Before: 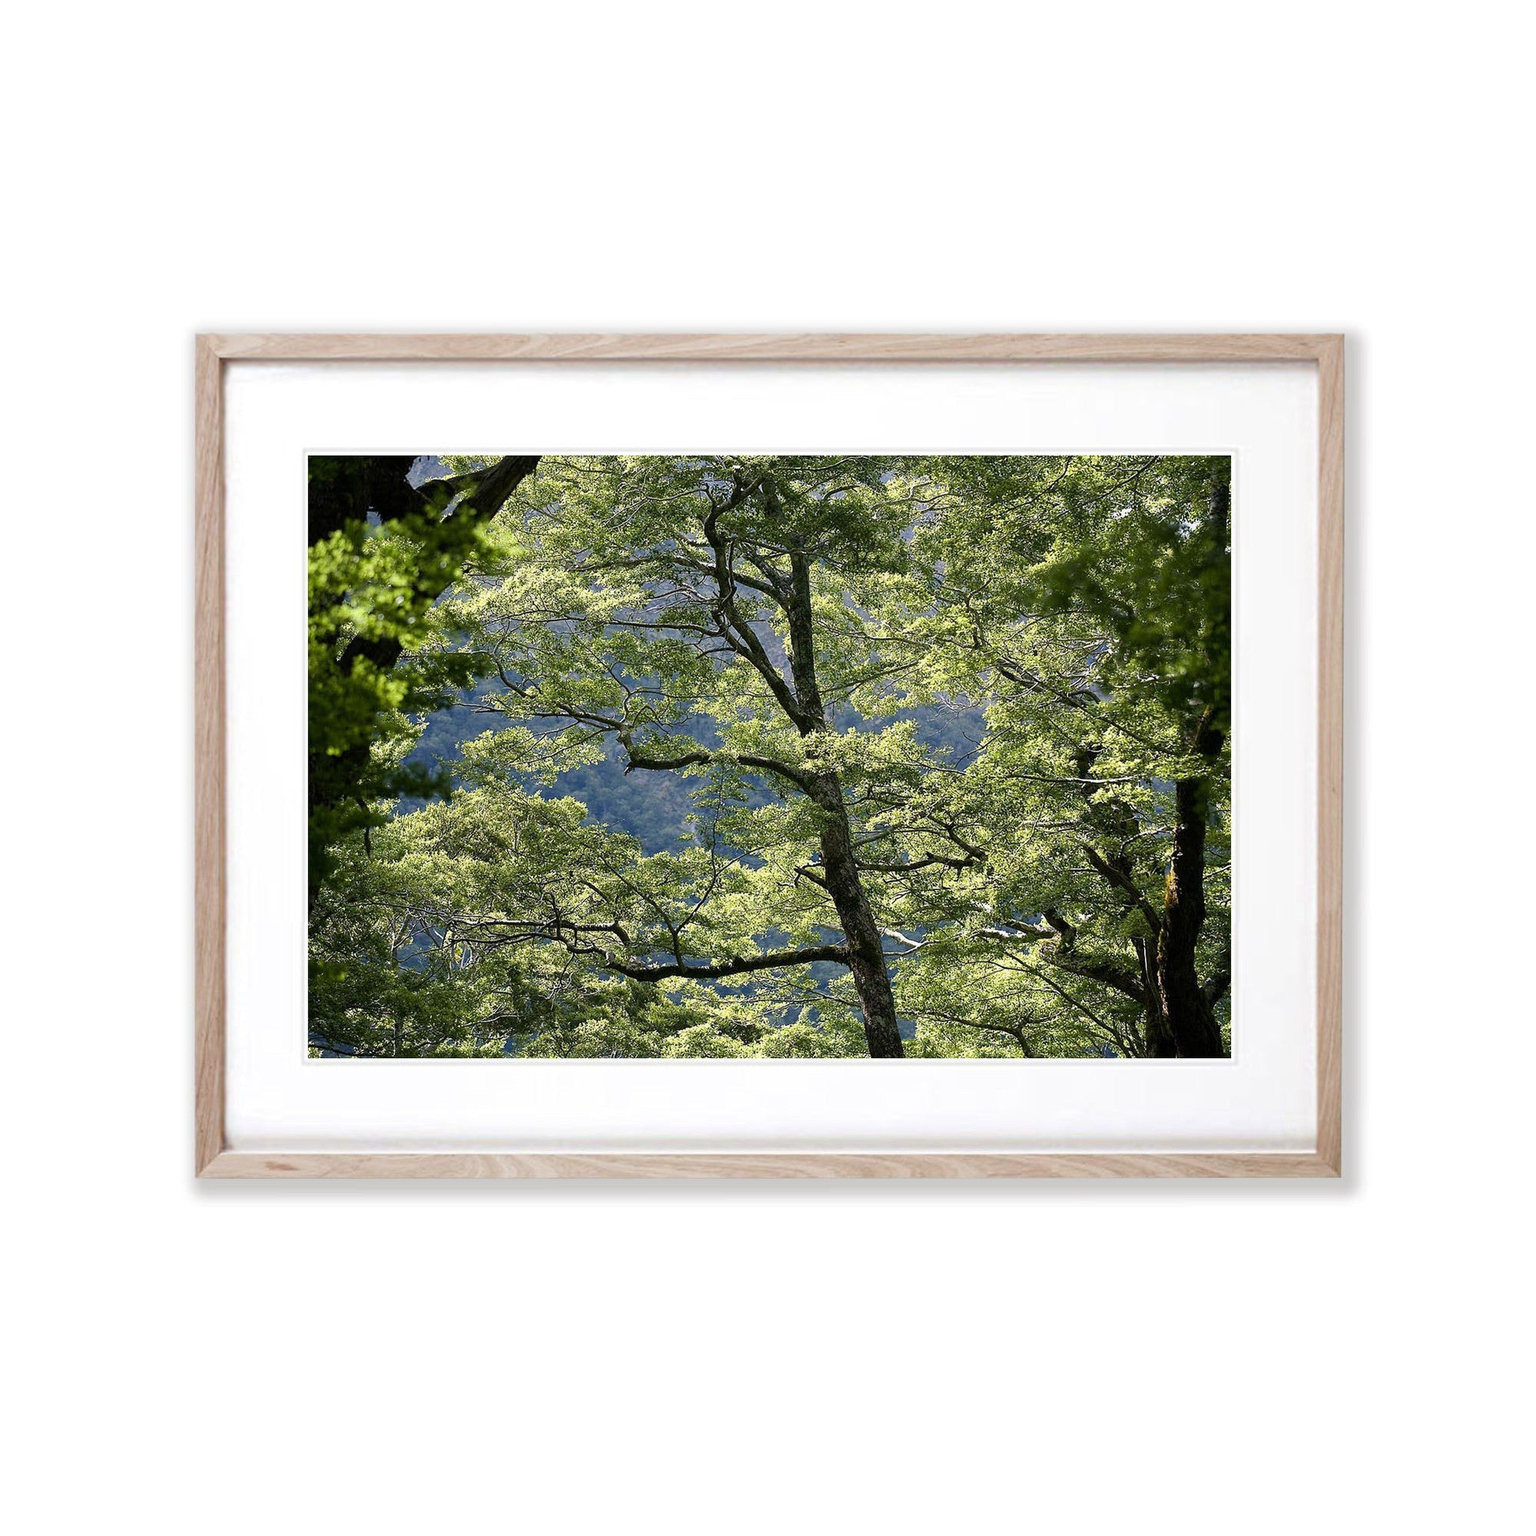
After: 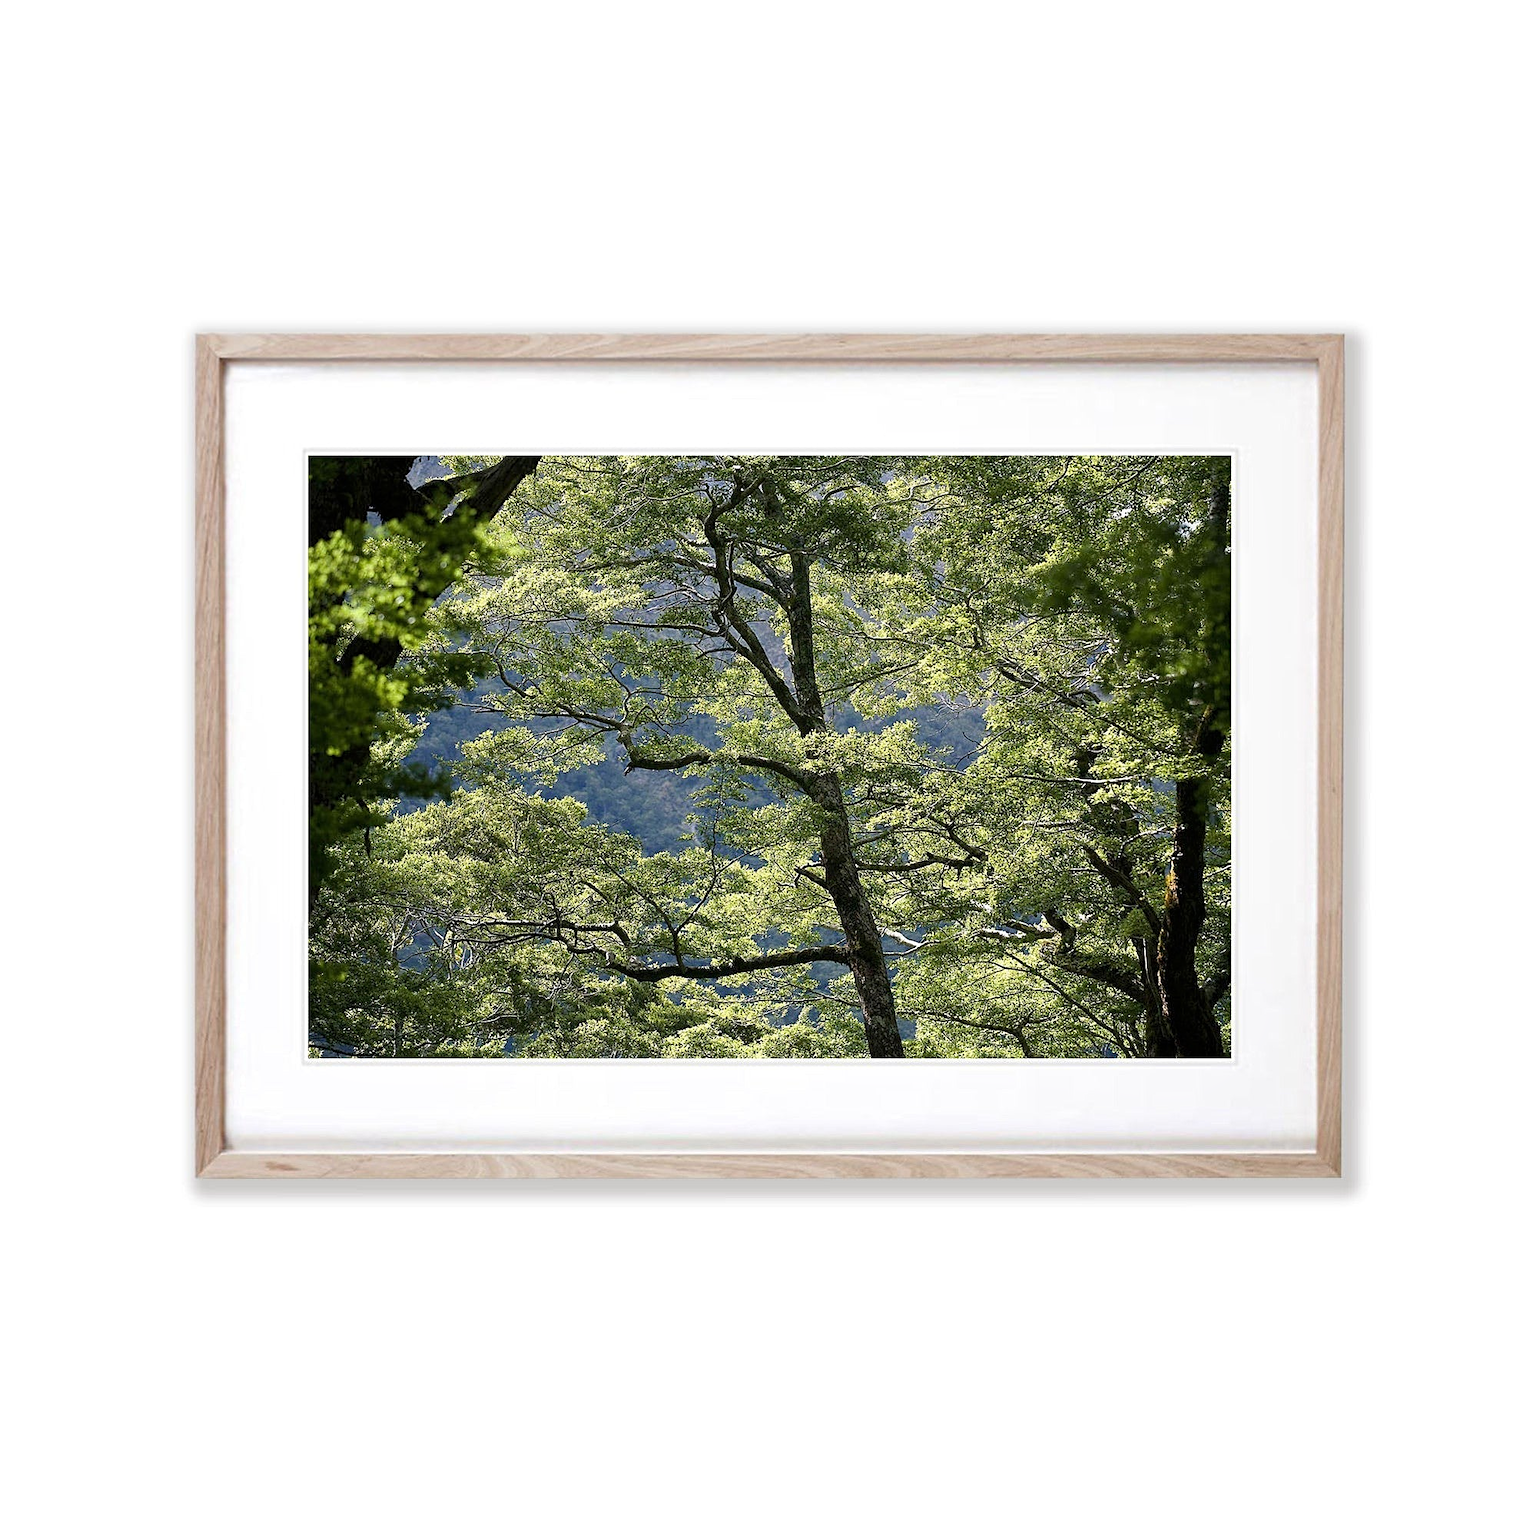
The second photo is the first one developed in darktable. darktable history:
tone equalizer: -8 EV -0.575 EV, mask exposure compensation -0.494 EV
sharpen: amount 0.218
